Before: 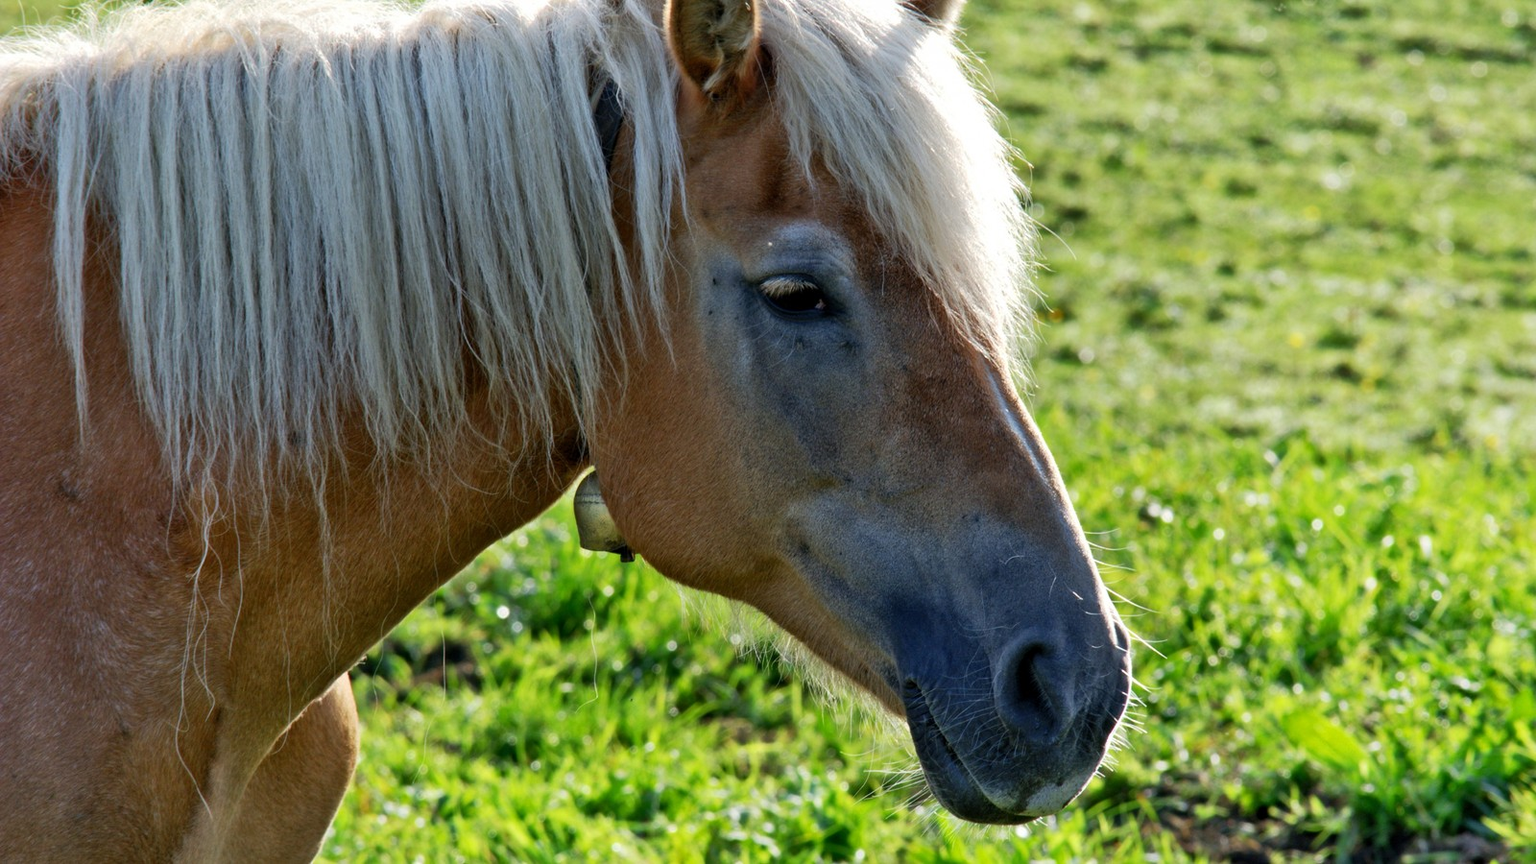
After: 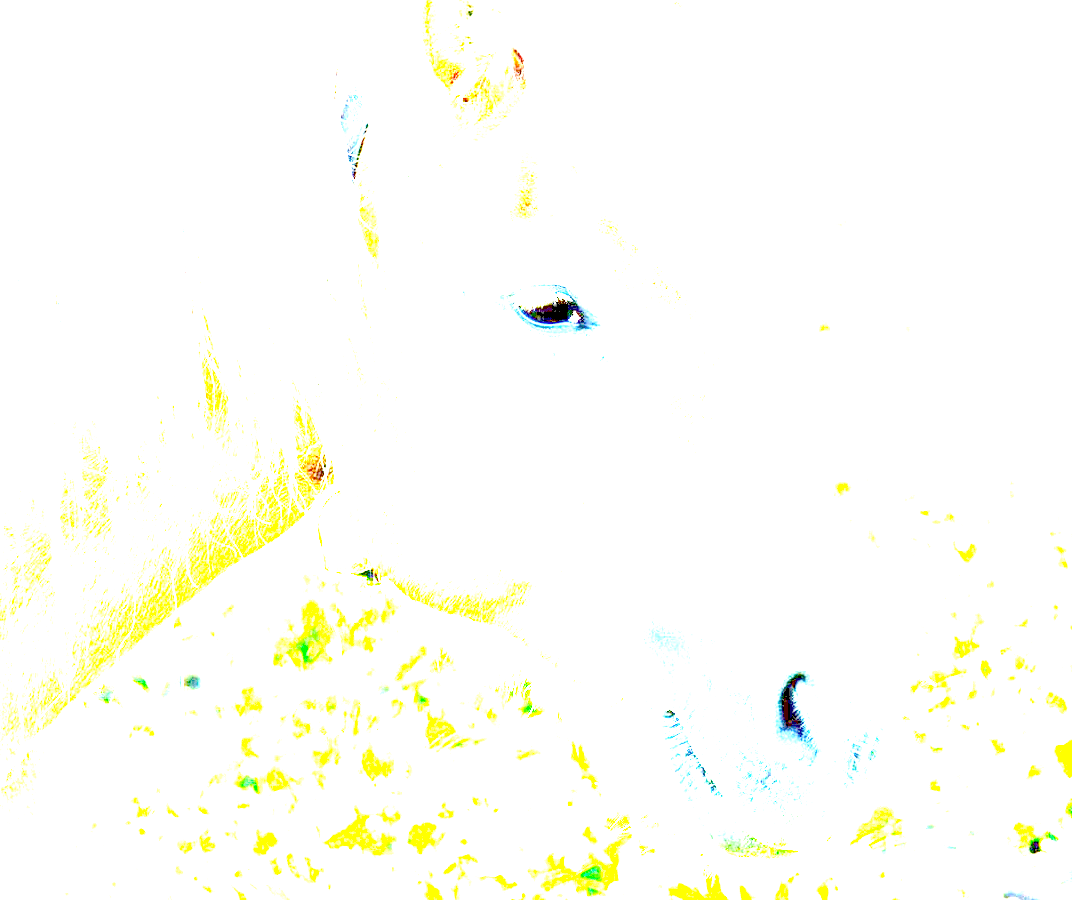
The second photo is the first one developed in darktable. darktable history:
crop and rotate: left 17.53%, right 15.417%
color correction: highlights a* -4.62, highlights b* 5.05, saturation 0.95
exposure: exposure 7.932 EV, compensate highlight preservation false
